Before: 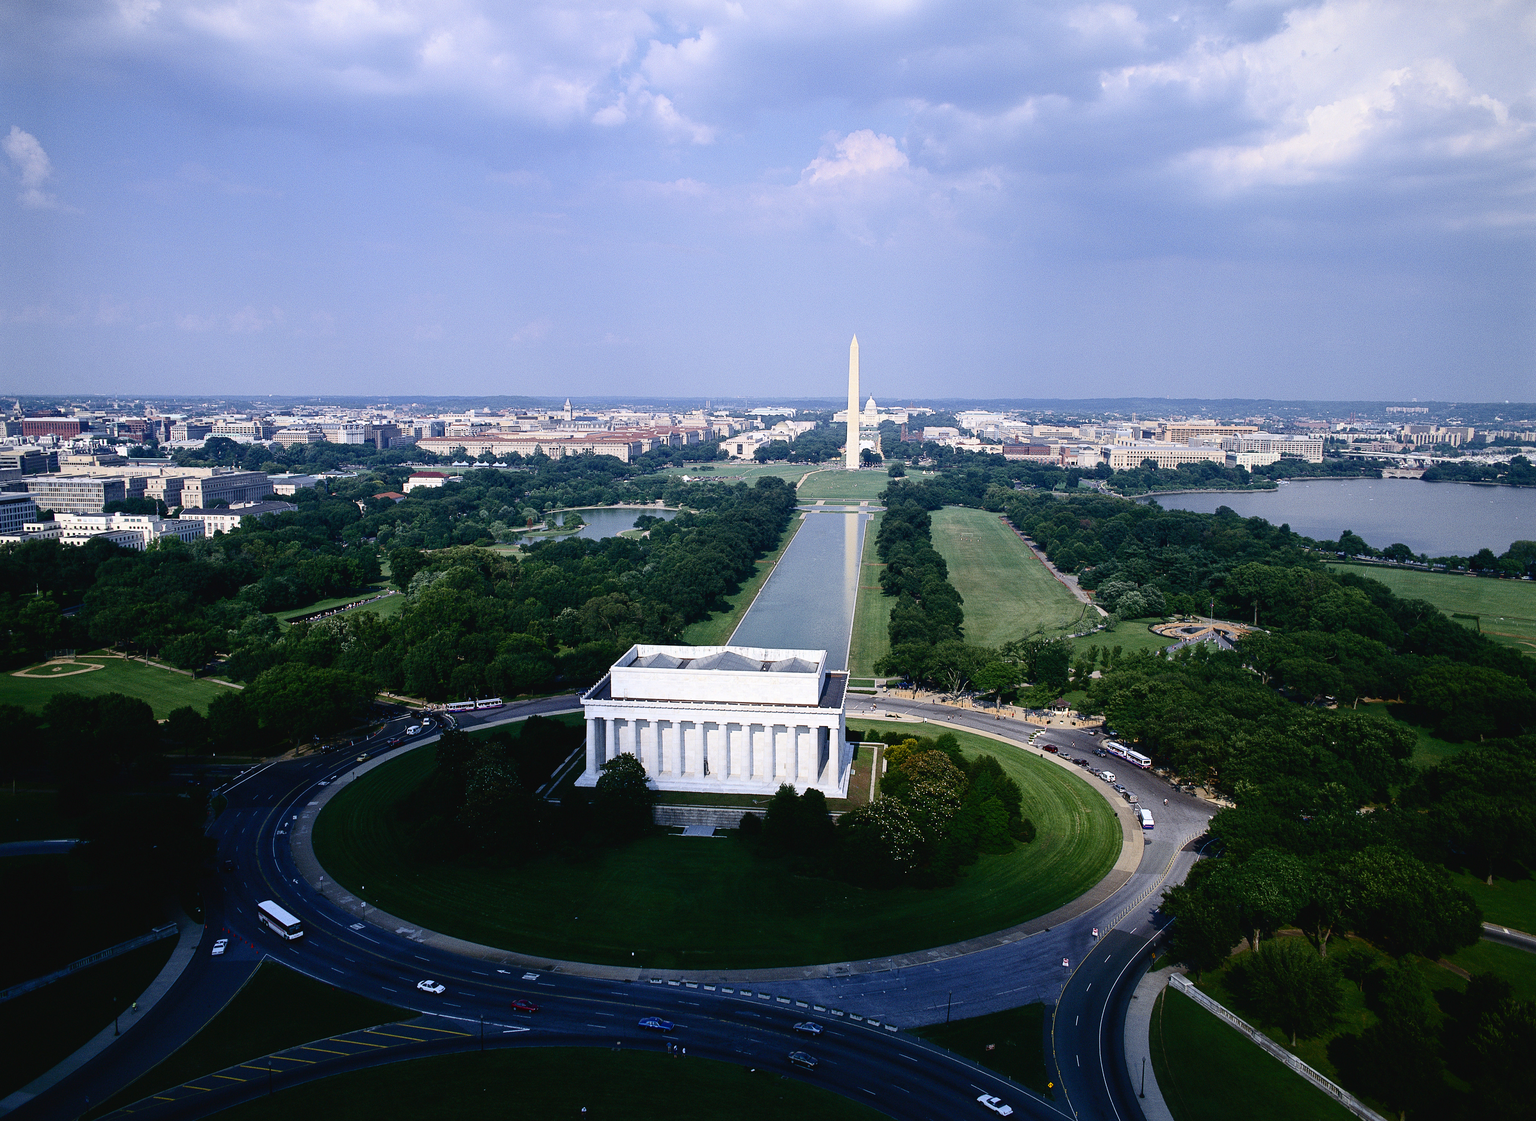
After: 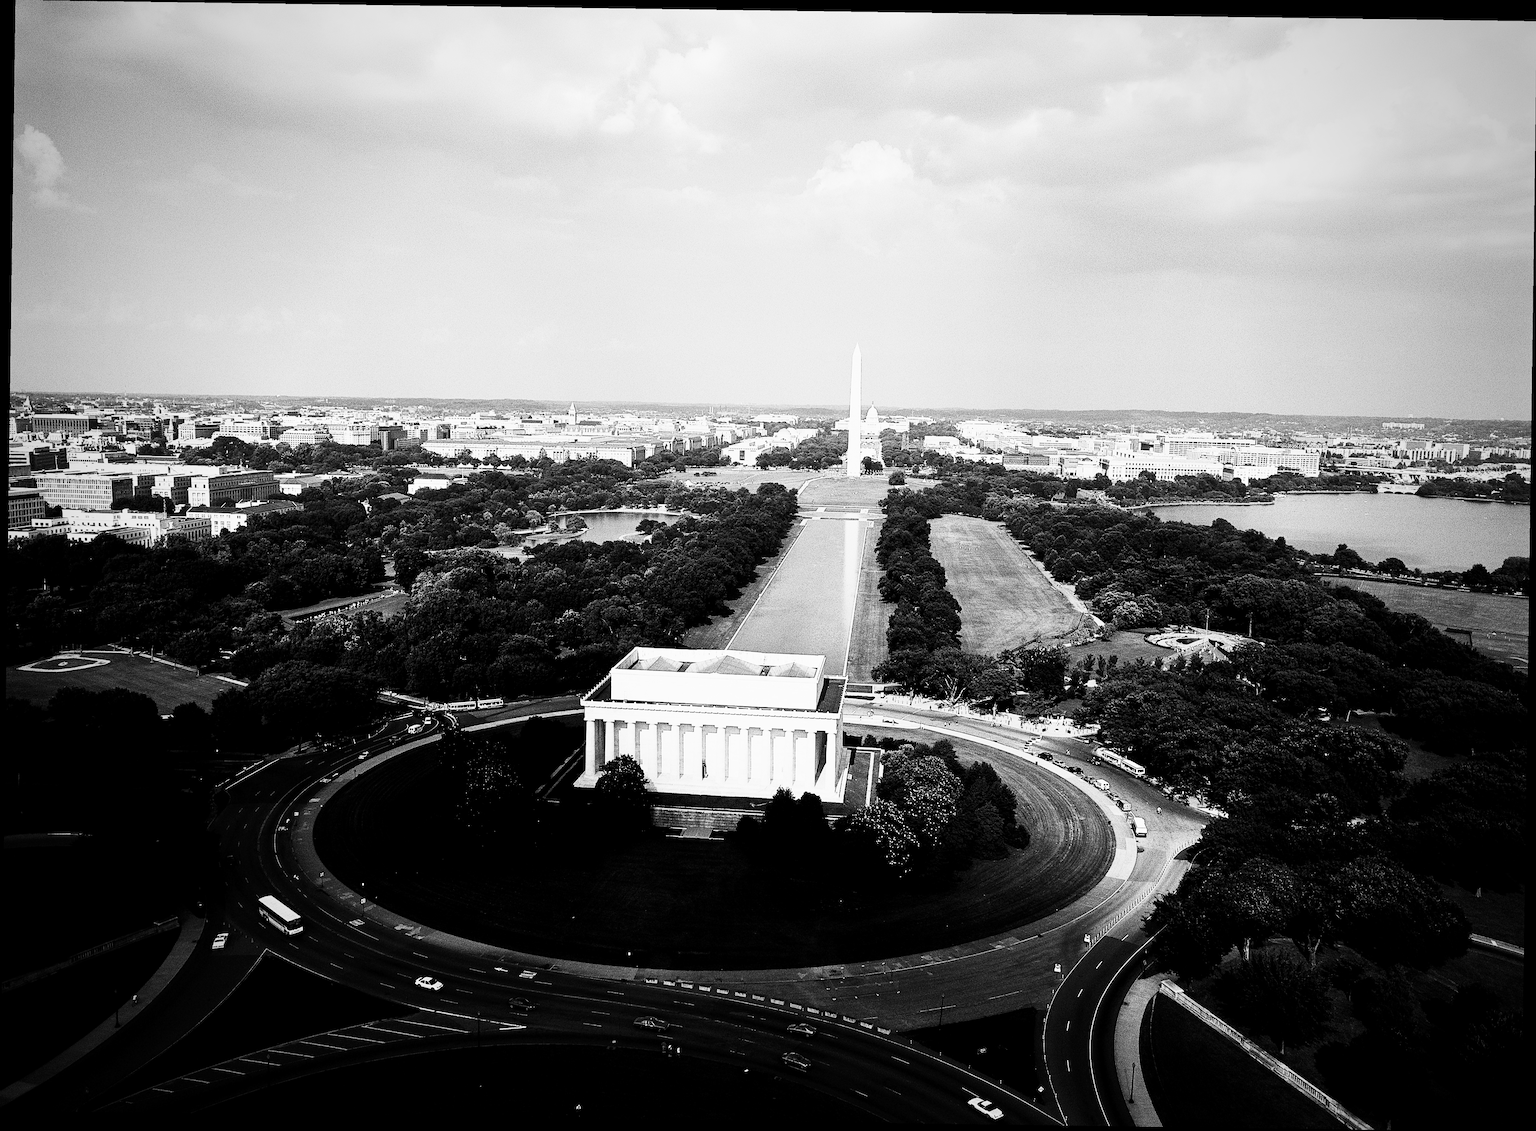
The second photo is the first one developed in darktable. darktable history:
vignetting: fall-off start 67.15%, brightness -0.442, saturation -0.691, width/height ratio 1.011, unbound false
rotate and perspective: rotation 0.8°, automatic cropping off
sharpen: amount 0.2
contrast brightness saturation: contrast 0.53, brightness 0.47, saturation -1
filmic rgb: black relative exposure -7.75 EV, white relative exposure 4.4 EV, threshold 3 EV, target black luminance 0%, hardness 3.76, latitude 50.51%, contrast 1.074, highlights saturation mix 10%, shadows ↔ highlights balance -0.22%, color science v4 (2020), enable highlight reconstruction true
